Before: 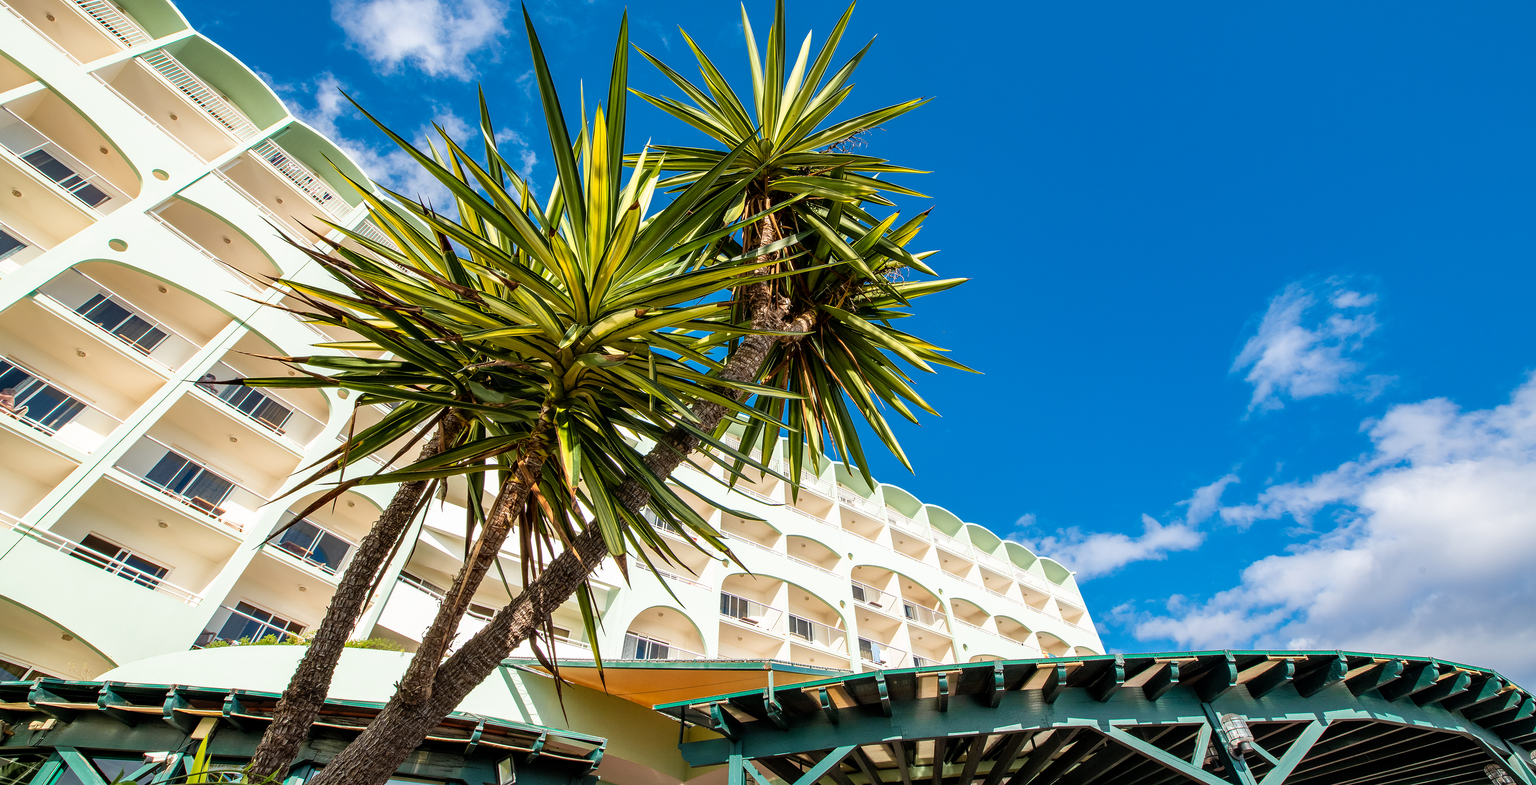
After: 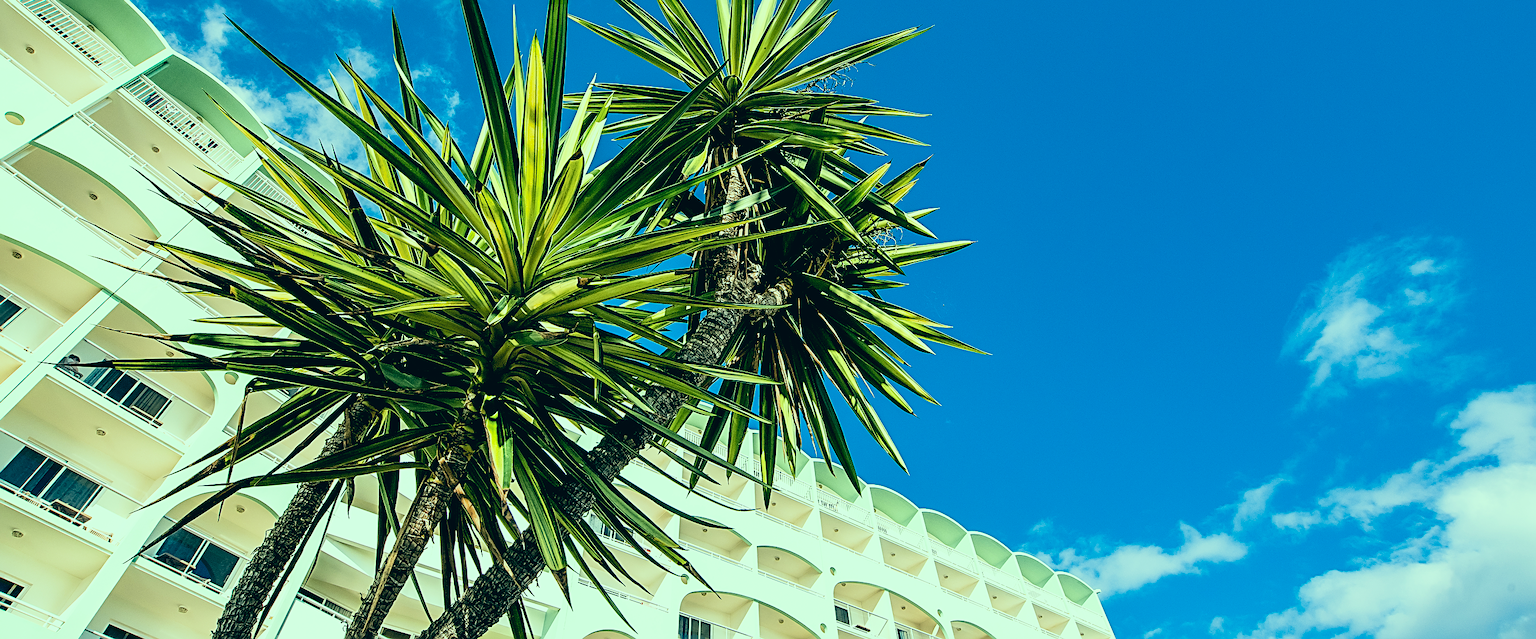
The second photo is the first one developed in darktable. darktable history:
crop and rotate: left 9.68%, top 9.579%, right 6.002%, bottom 21.792%
sharpen: radius 2.585, amount 0.683
filmic rgb: black relative exposure -4.07 EV, white relative exposure 2.99 EV, hardness 2.98, contrast 1.508, iterations of high-quality reconstruction 0
color correction: highlights a* -19.71, highlights b* 9.79, shadows a* -20.9, shadows b* -10.88
